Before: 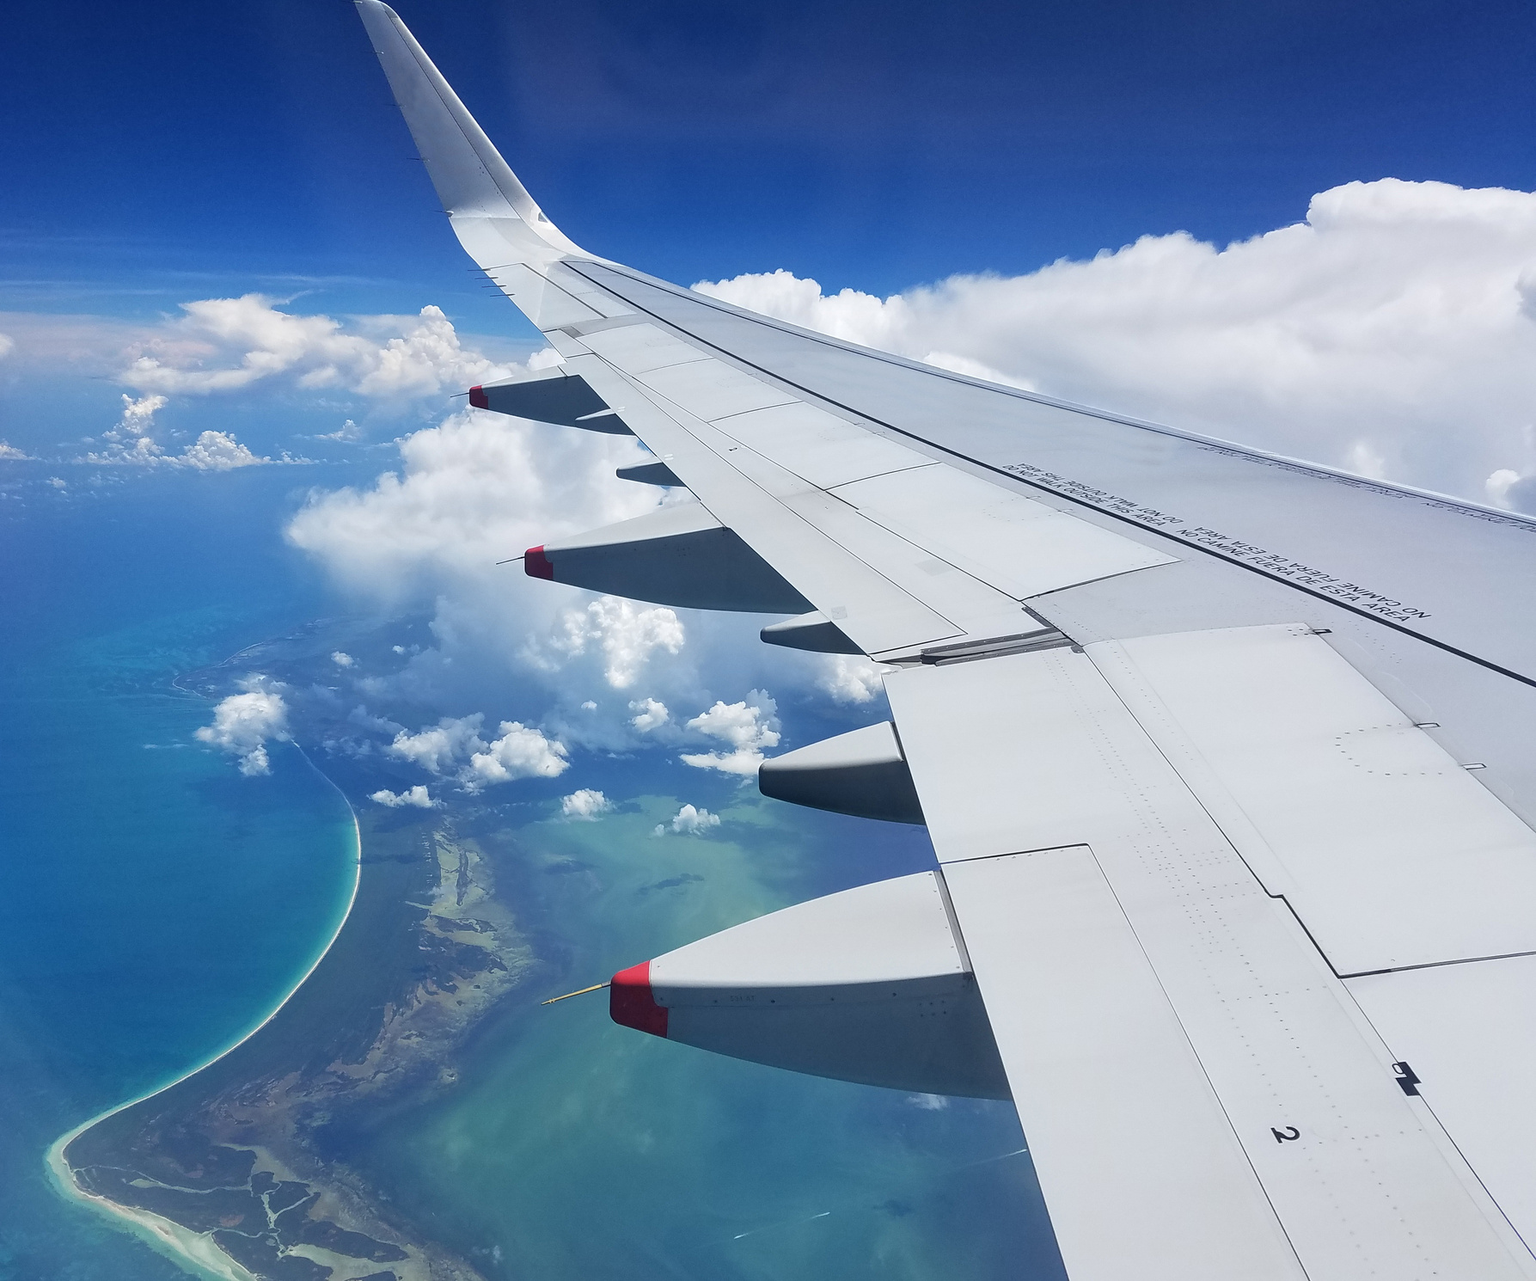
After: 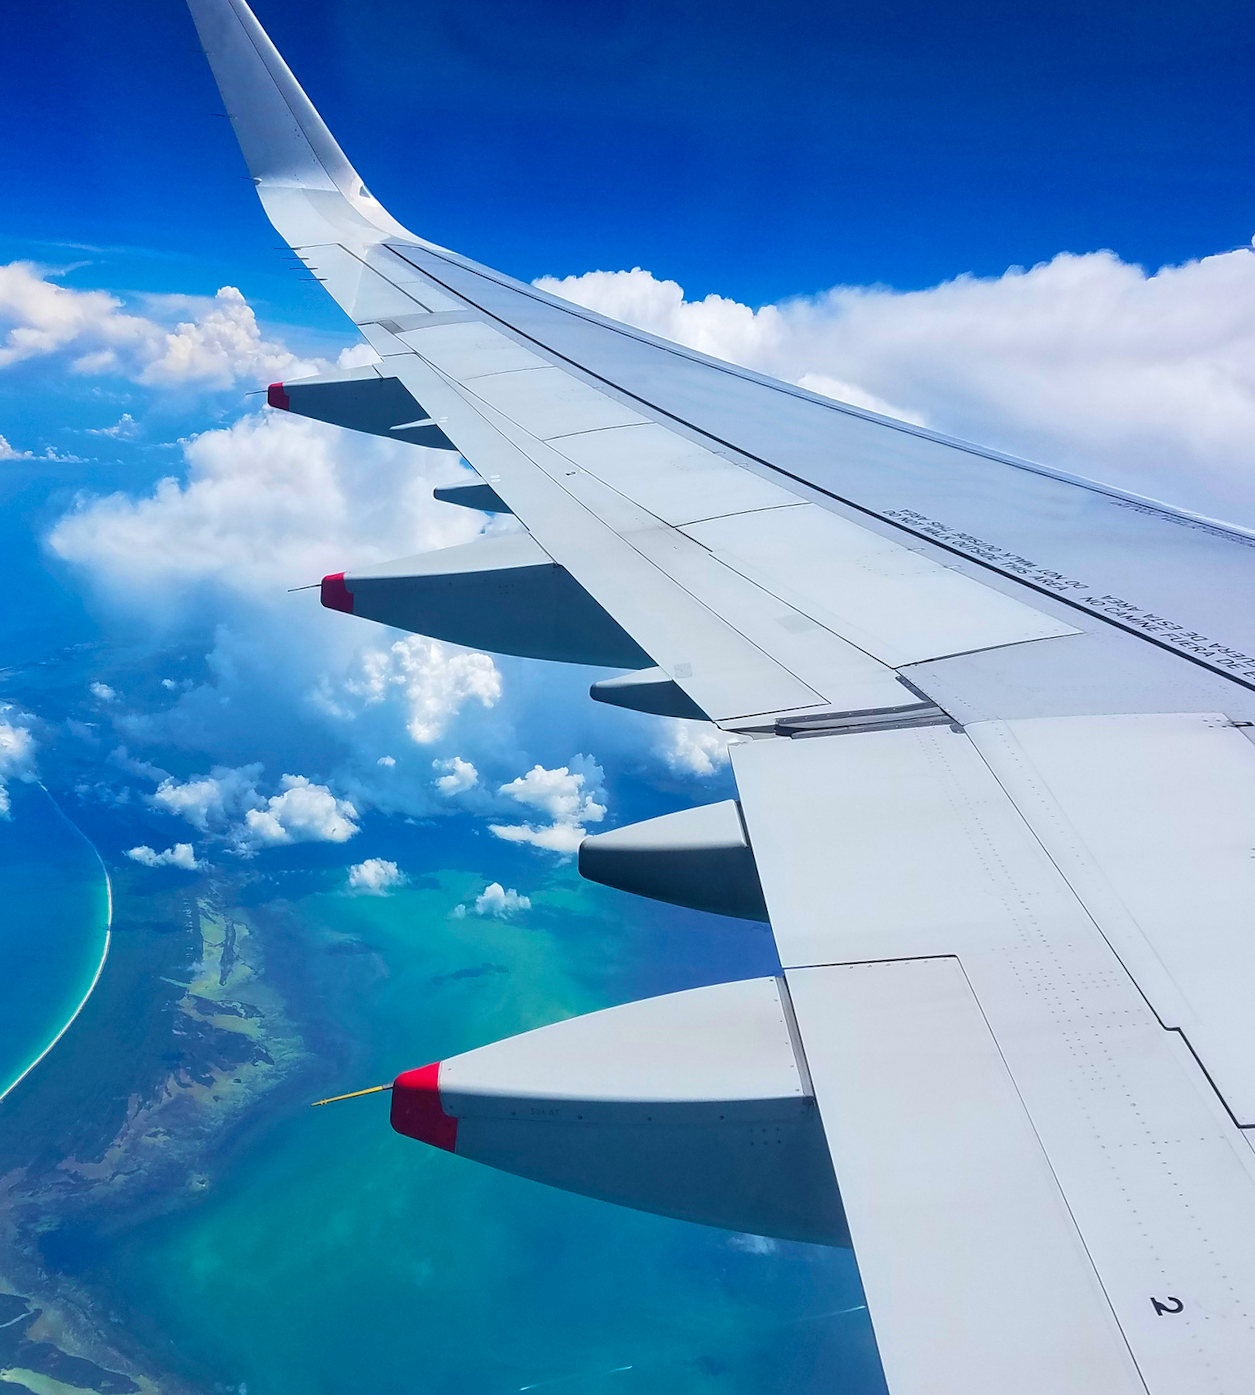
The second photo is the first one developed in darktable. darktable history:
velvia: strength 50%
crop and rotate: angle -3.27°, left 14.277%, top 0.028%, right 10.766%, bottom 0.028%
color balance rgb: linear chroma grading › global chroma 15%, perceptual saturation grading › global saturation 30%
